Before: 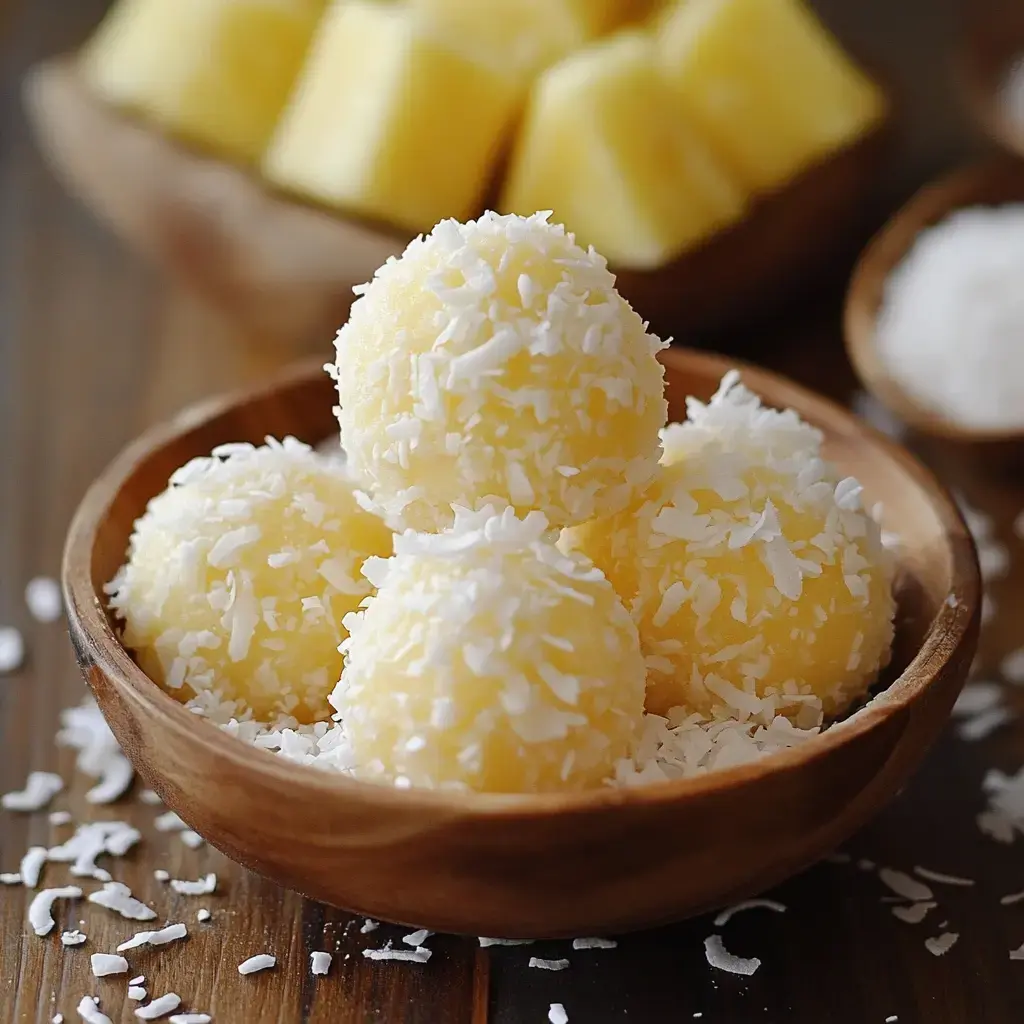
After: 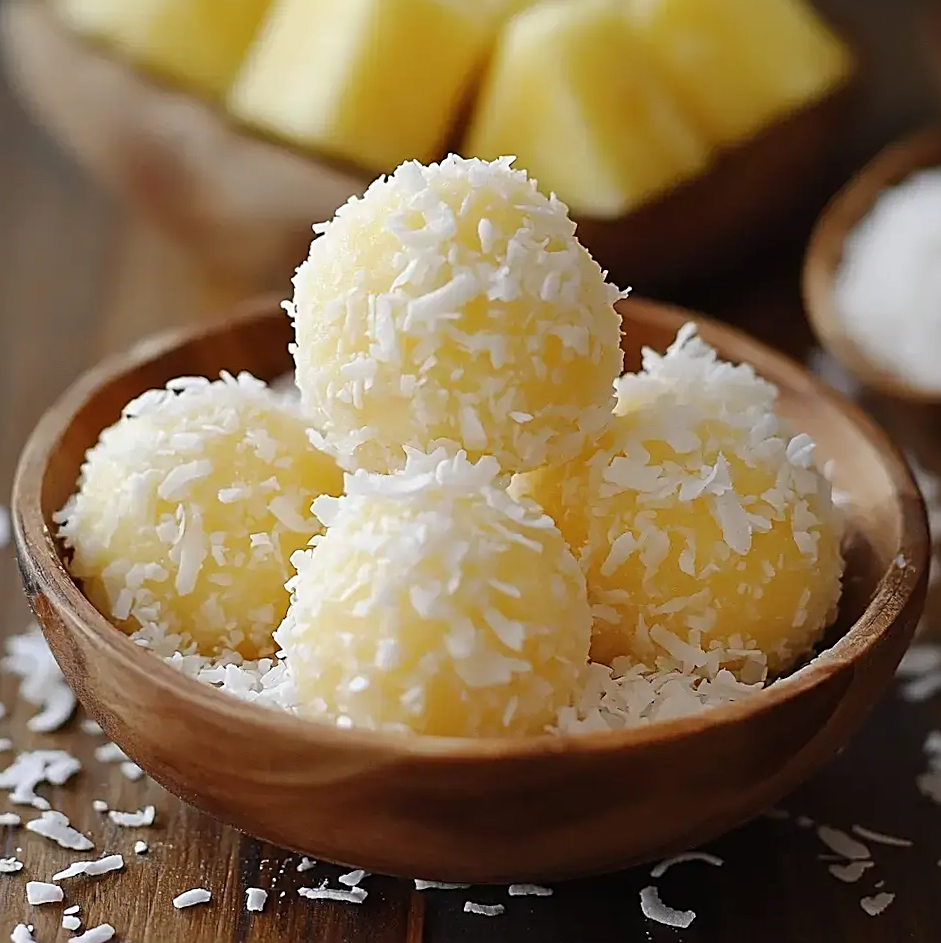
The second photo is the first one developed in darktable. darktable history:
sharpen: amount 0.576
exposure: compensate highlight preservation false
crop and rotate: angle -2.14°, left 3.088%, top 3.88%, right 1.564%, bottom 0.638%
